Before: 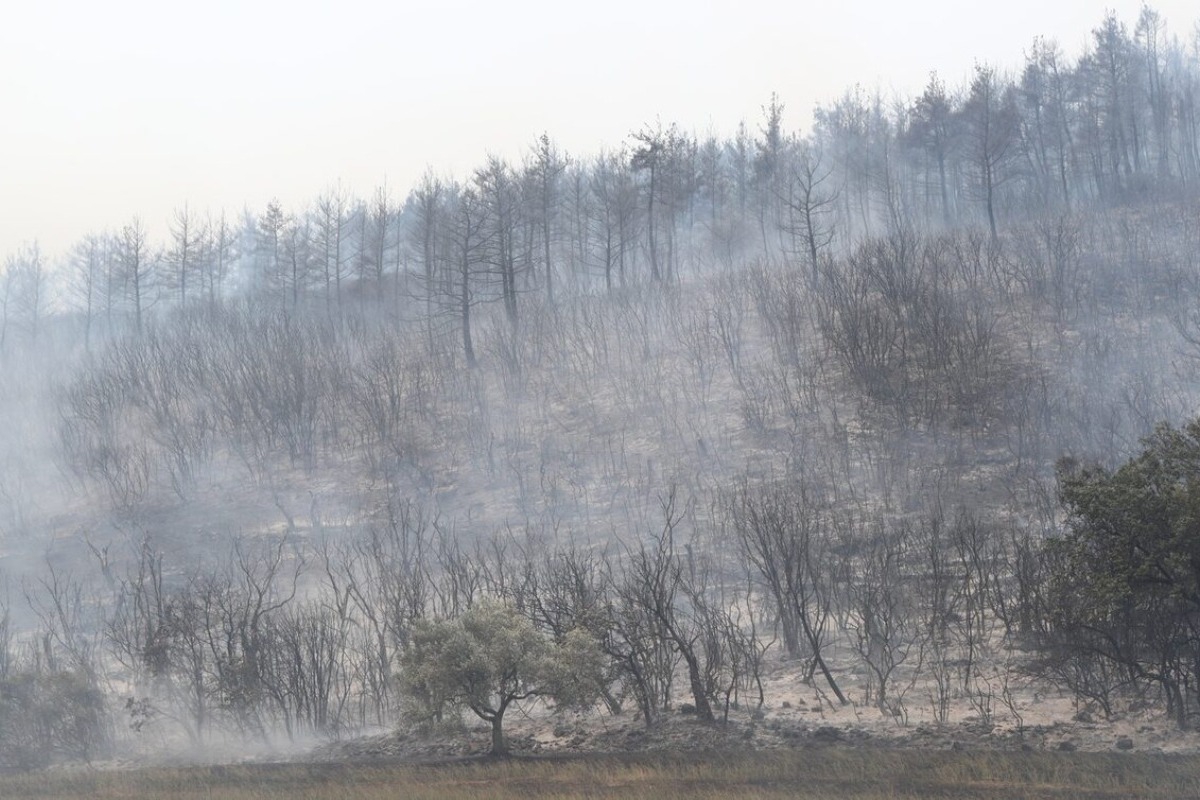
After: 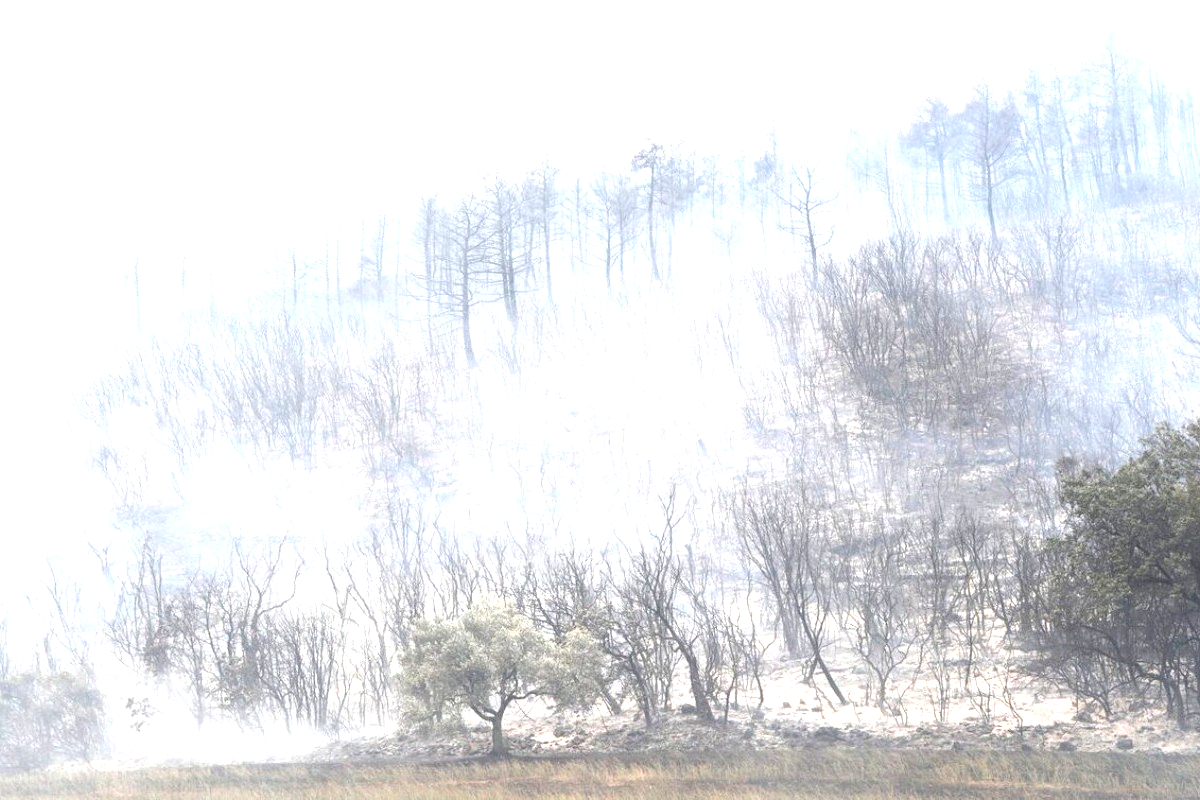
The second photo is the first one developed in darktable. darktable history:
tone equalizer: -8 EV -0.762 EV, -7 EV -0.721 EV, -6 EV -0.597 EV, -5 EV -0.4 EV, -3 EV 0.382 EV, -2 EV 0.6 EV, -1 EV 0.698 EV, +0 EV 0.752 EV
exposure: black level correction 0.001, exposure 1 EV, compensate exposure bias true, compensate highlight preservation false
